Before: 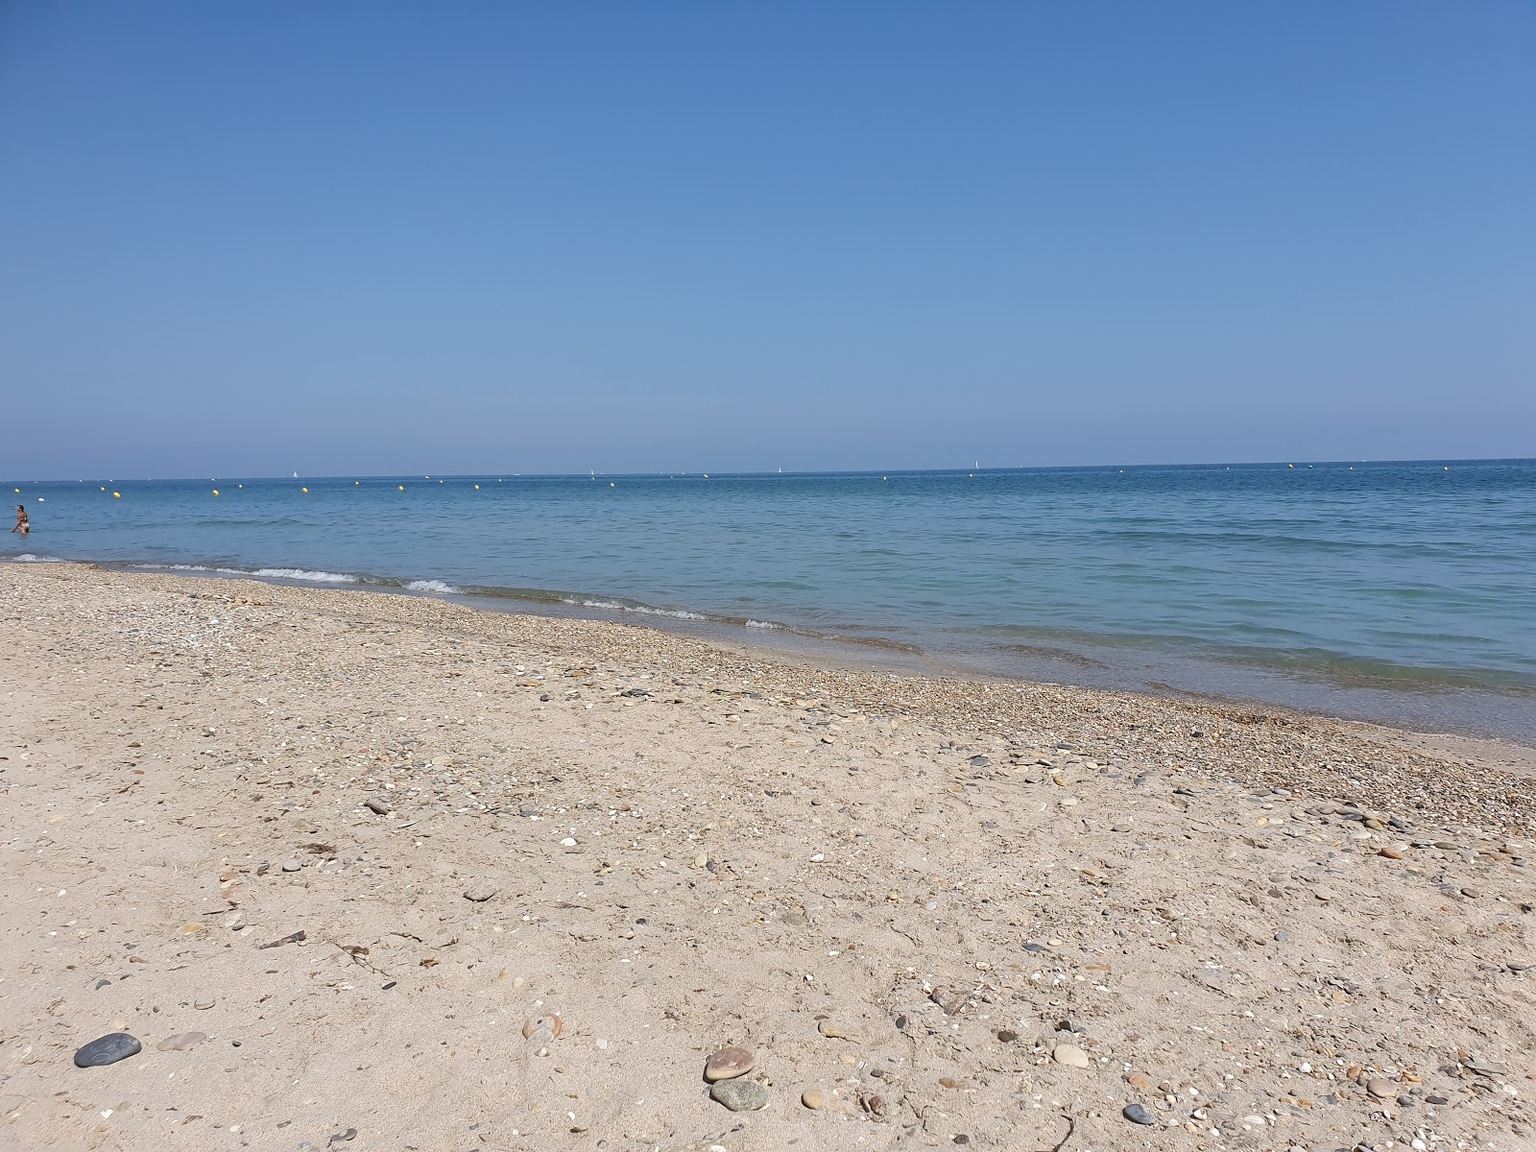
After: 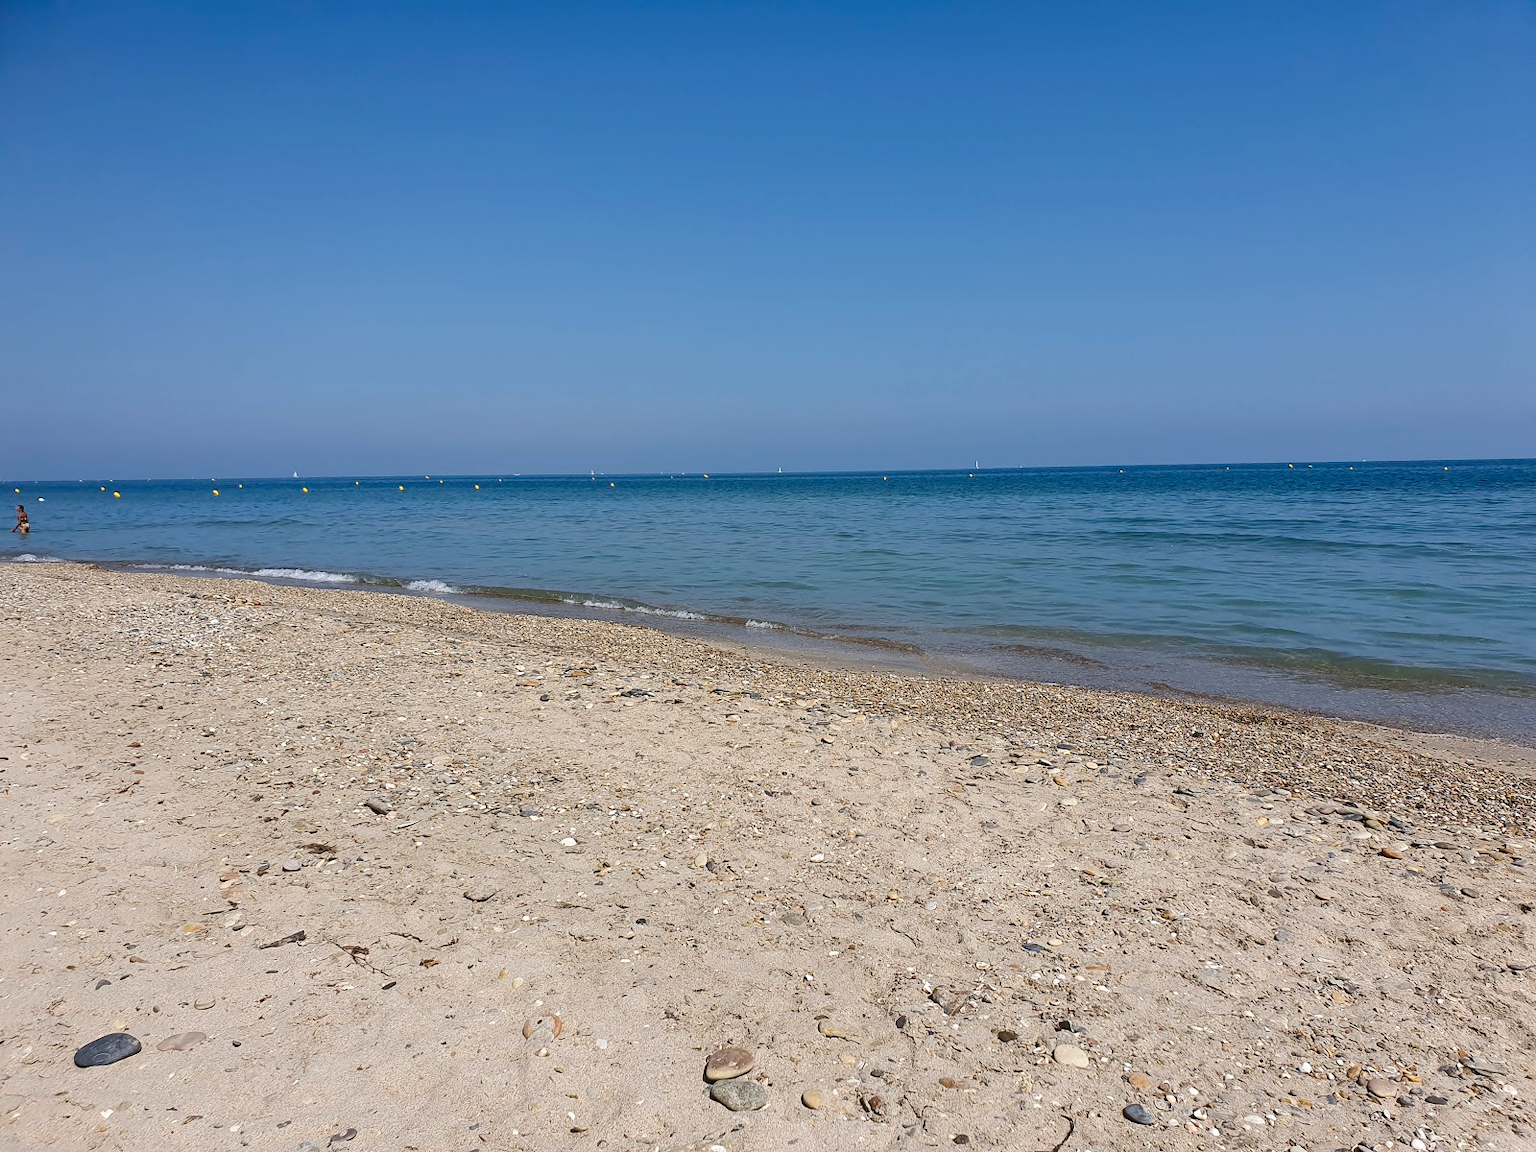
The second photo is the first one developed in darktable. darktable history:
contrast brightness saturation: contrast 0.119, brightness -0.121, saturation 0.2
